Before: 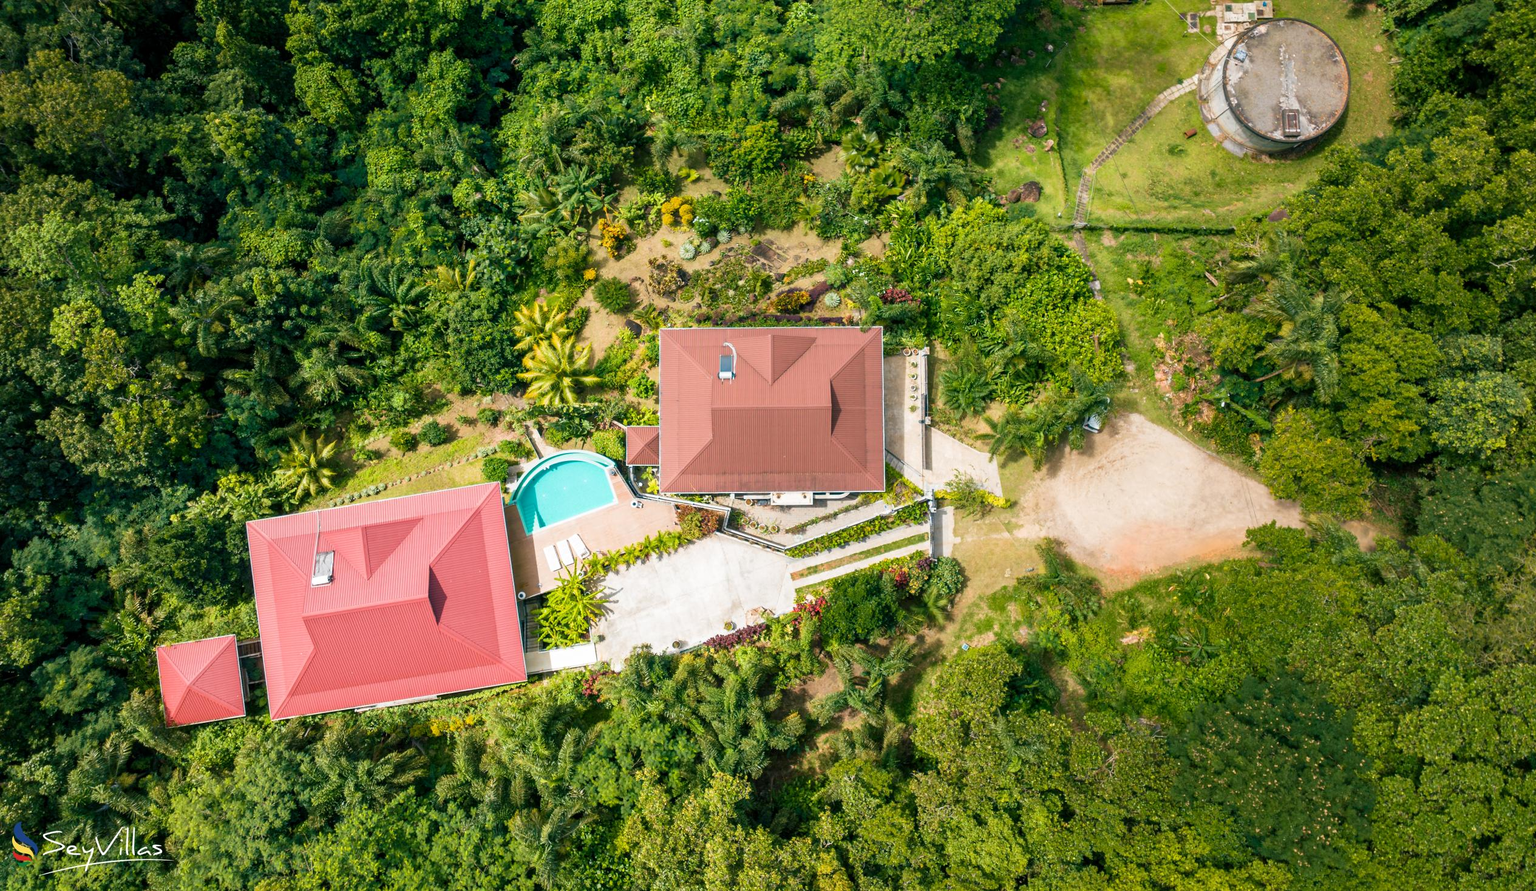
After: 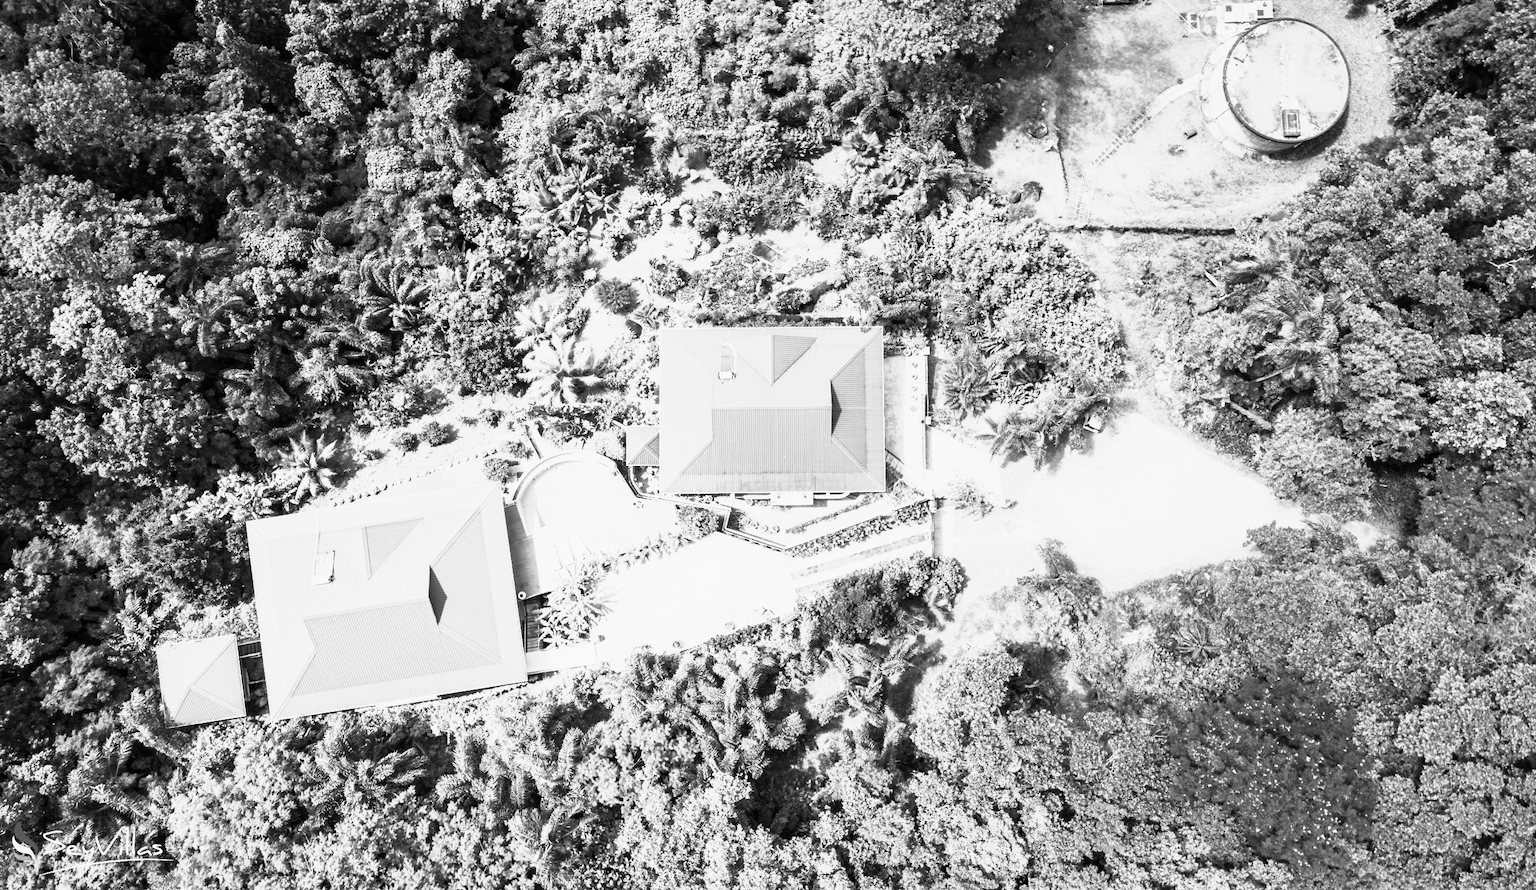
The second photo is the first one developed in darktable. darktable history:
contrast brightness saturation: contrast 0.541, brightness 0.481, saturation -0.999
tone curve: curves: ch0 [(0, 0) (0.062, 0.037) (0.142, 0.138) (0.359, 0.419) (0.469, 0.544) (0.634, 0.722) (0.839, 0.909) (0.998, 0.978)]; ch1 [(0, 0) (0.437, 0.408) (0.472, 0.47) (0.502, 0.503) (0.527, 0.523) (0.559, 0.573) (0.608, 0.665) (0.669, 0.748) (0.859, 0.899) (1, 1)]; ch2 [(0, 0) (0.33, 0.301) (0.421, 0.443) (0.473, 0.498) (0.502, 0.5) (0.535, 0.531) (0.575, 0.603) (0.608, 0.667) (1, 1)], color space Lab, independent channels, preserve colors none
